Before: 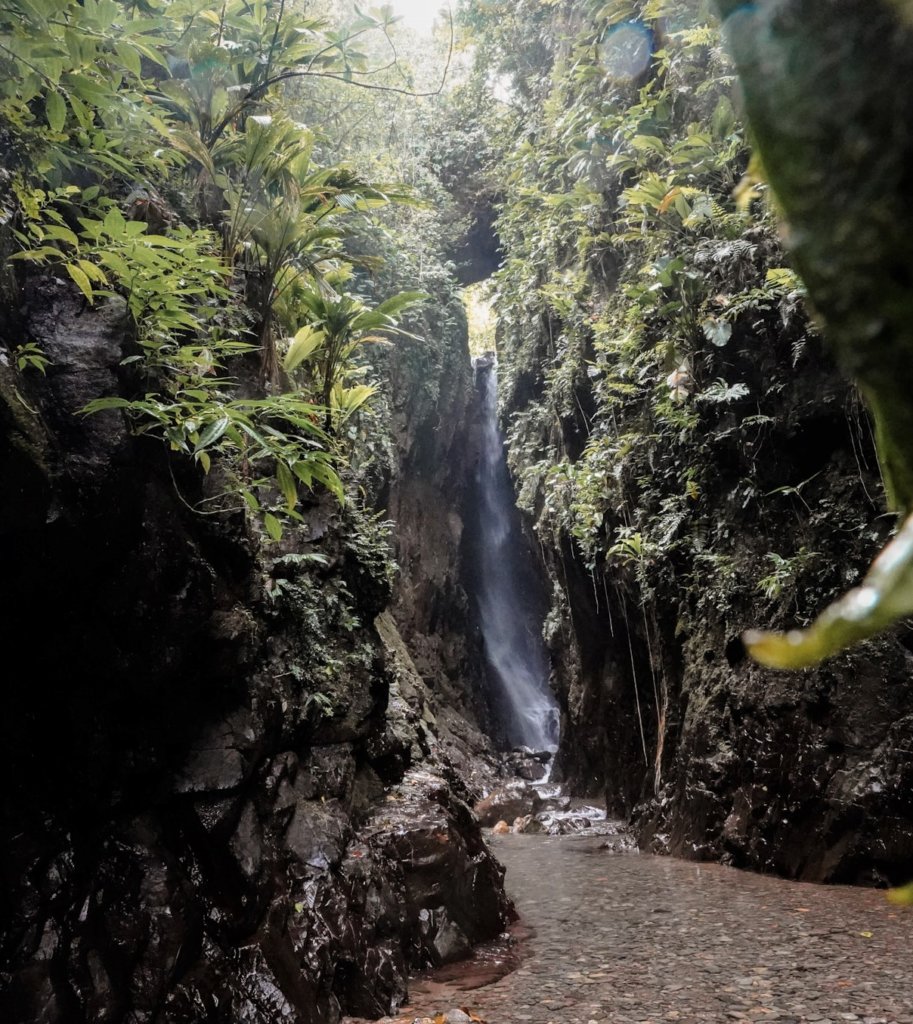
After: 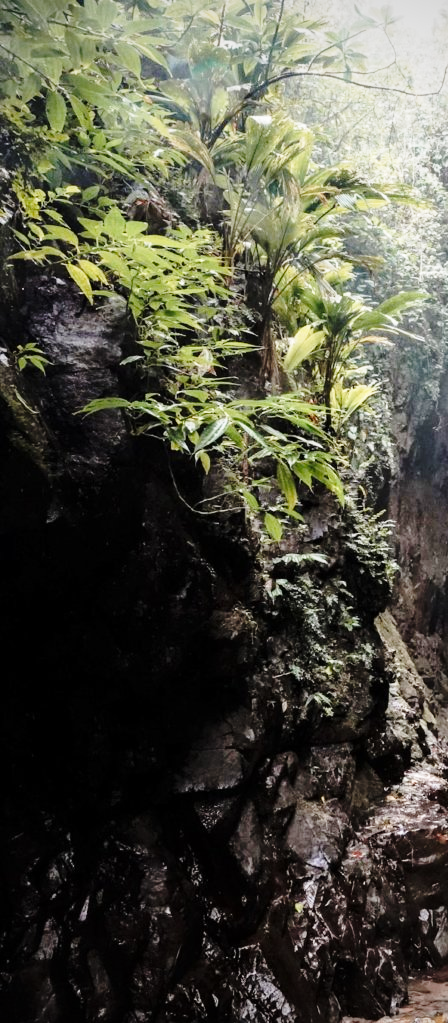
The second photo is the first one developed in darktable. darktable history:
crop and rotate: left 0%, top 0%, right 50.845%
vignetting: on, module defaults
base curve: curves: ch0 [(0, 0) (0.028, 0.03) (0.121, 0.232) (0.46, 0.748) (0.859, 0.968) (1, 1)], preserve colors none
